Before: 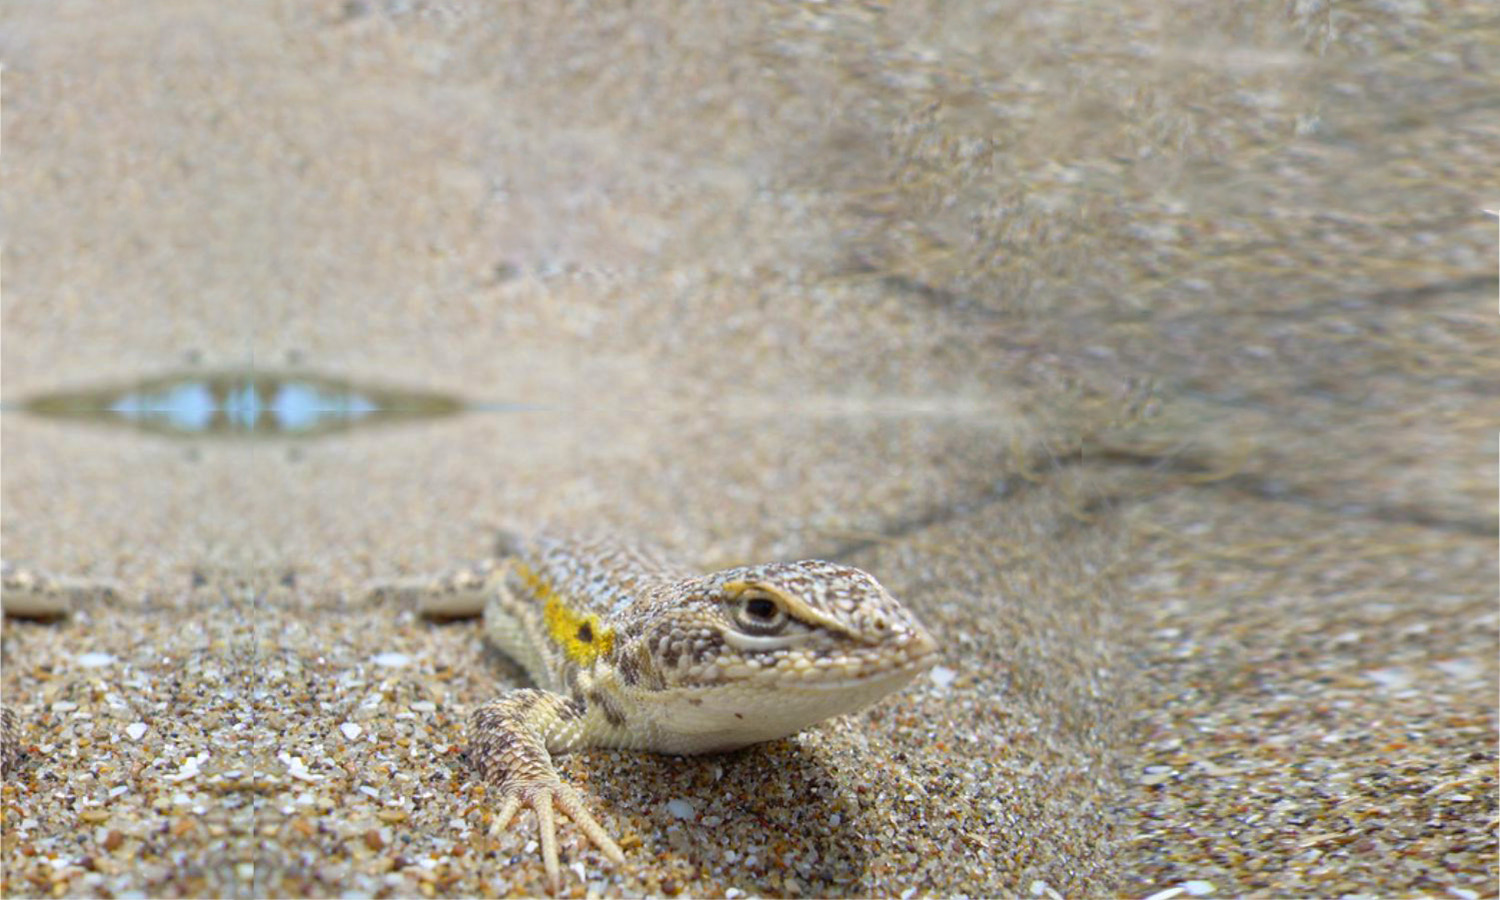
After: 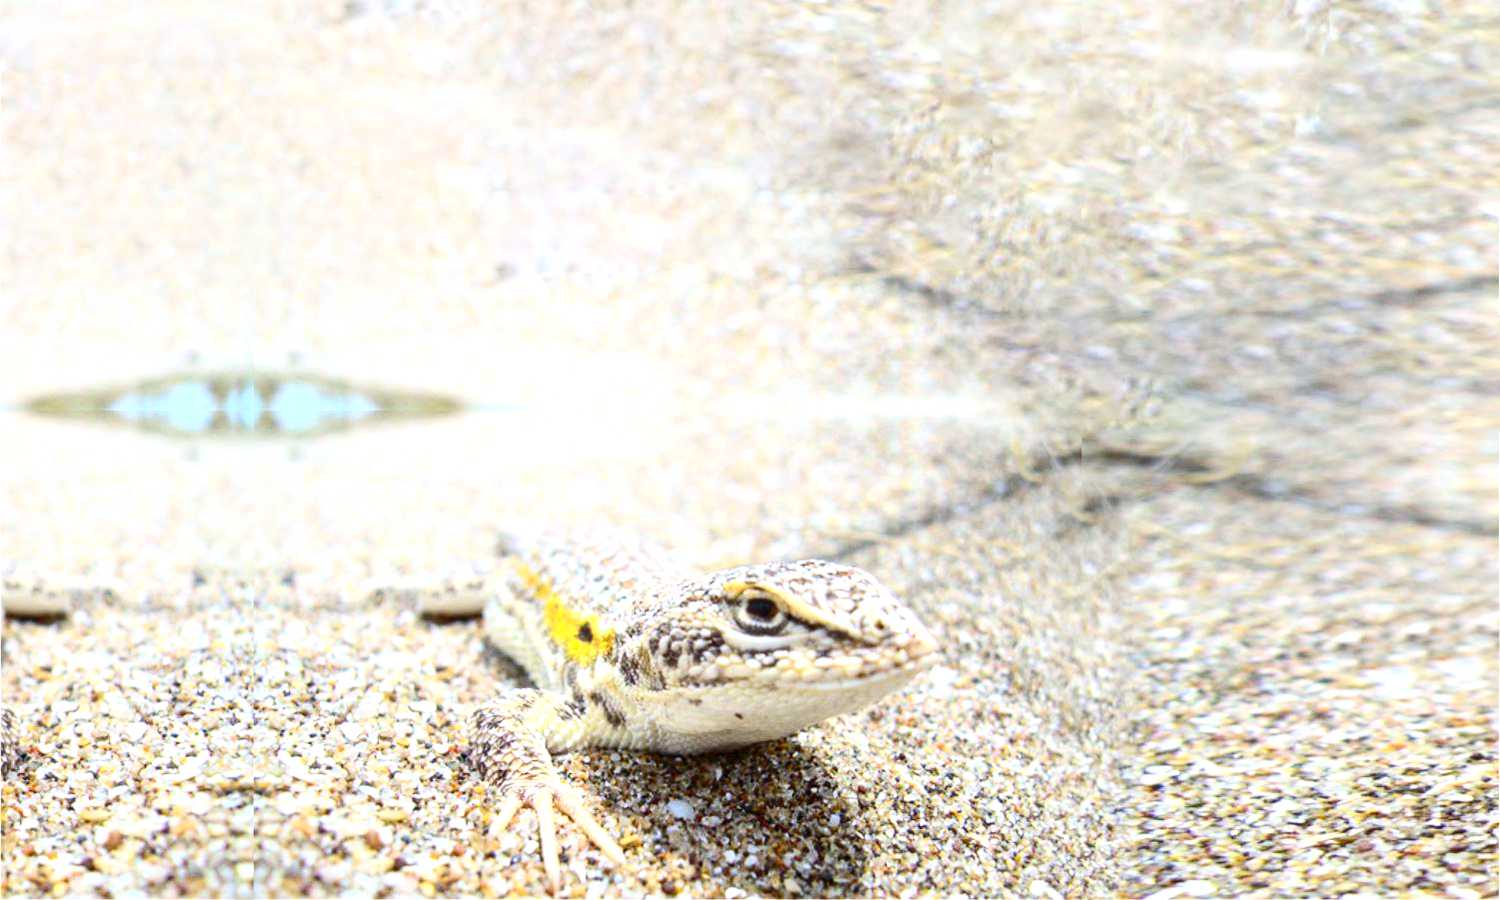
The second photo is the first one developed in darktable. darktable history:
contrast brightness saturation: contrast 0.28
white balance: red 0.983, blue 1.036
local contrast: on, module defaults
exposure: exposure 0.943 EV, compensate highlight preservation false
